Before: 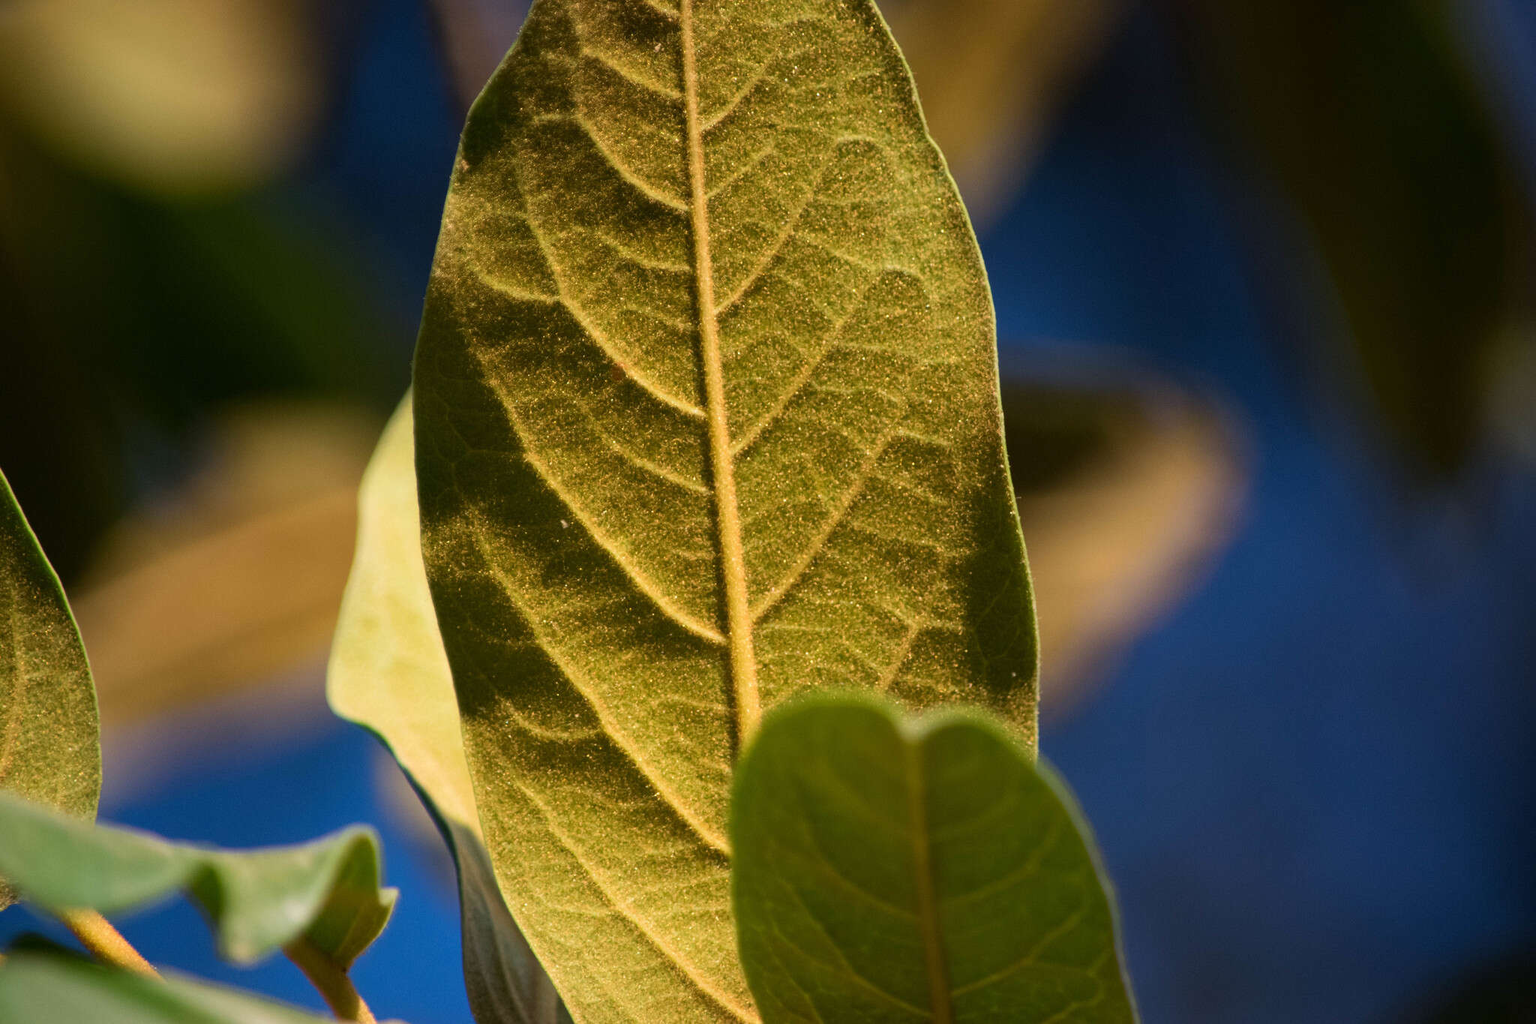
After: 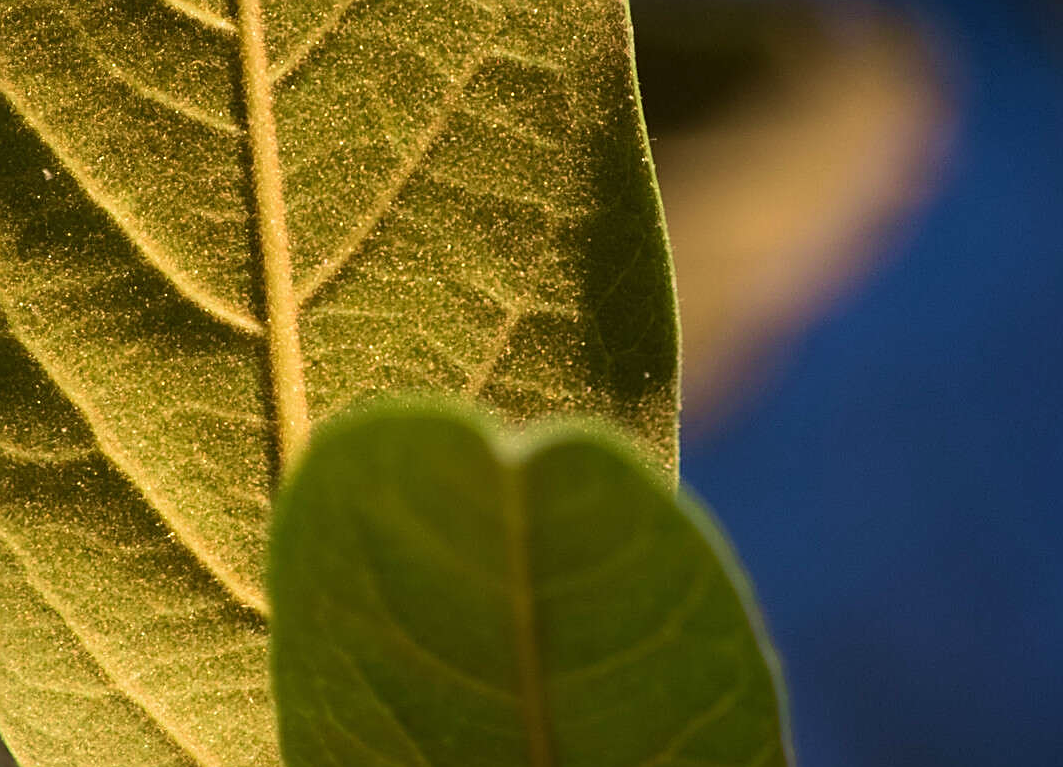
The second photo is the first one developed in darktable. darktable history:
velvia: on, module defaults
crop: left 34.462%, top 38.412%, right 13.615%, bottom 5.339%
sharpen: on, module defaults
